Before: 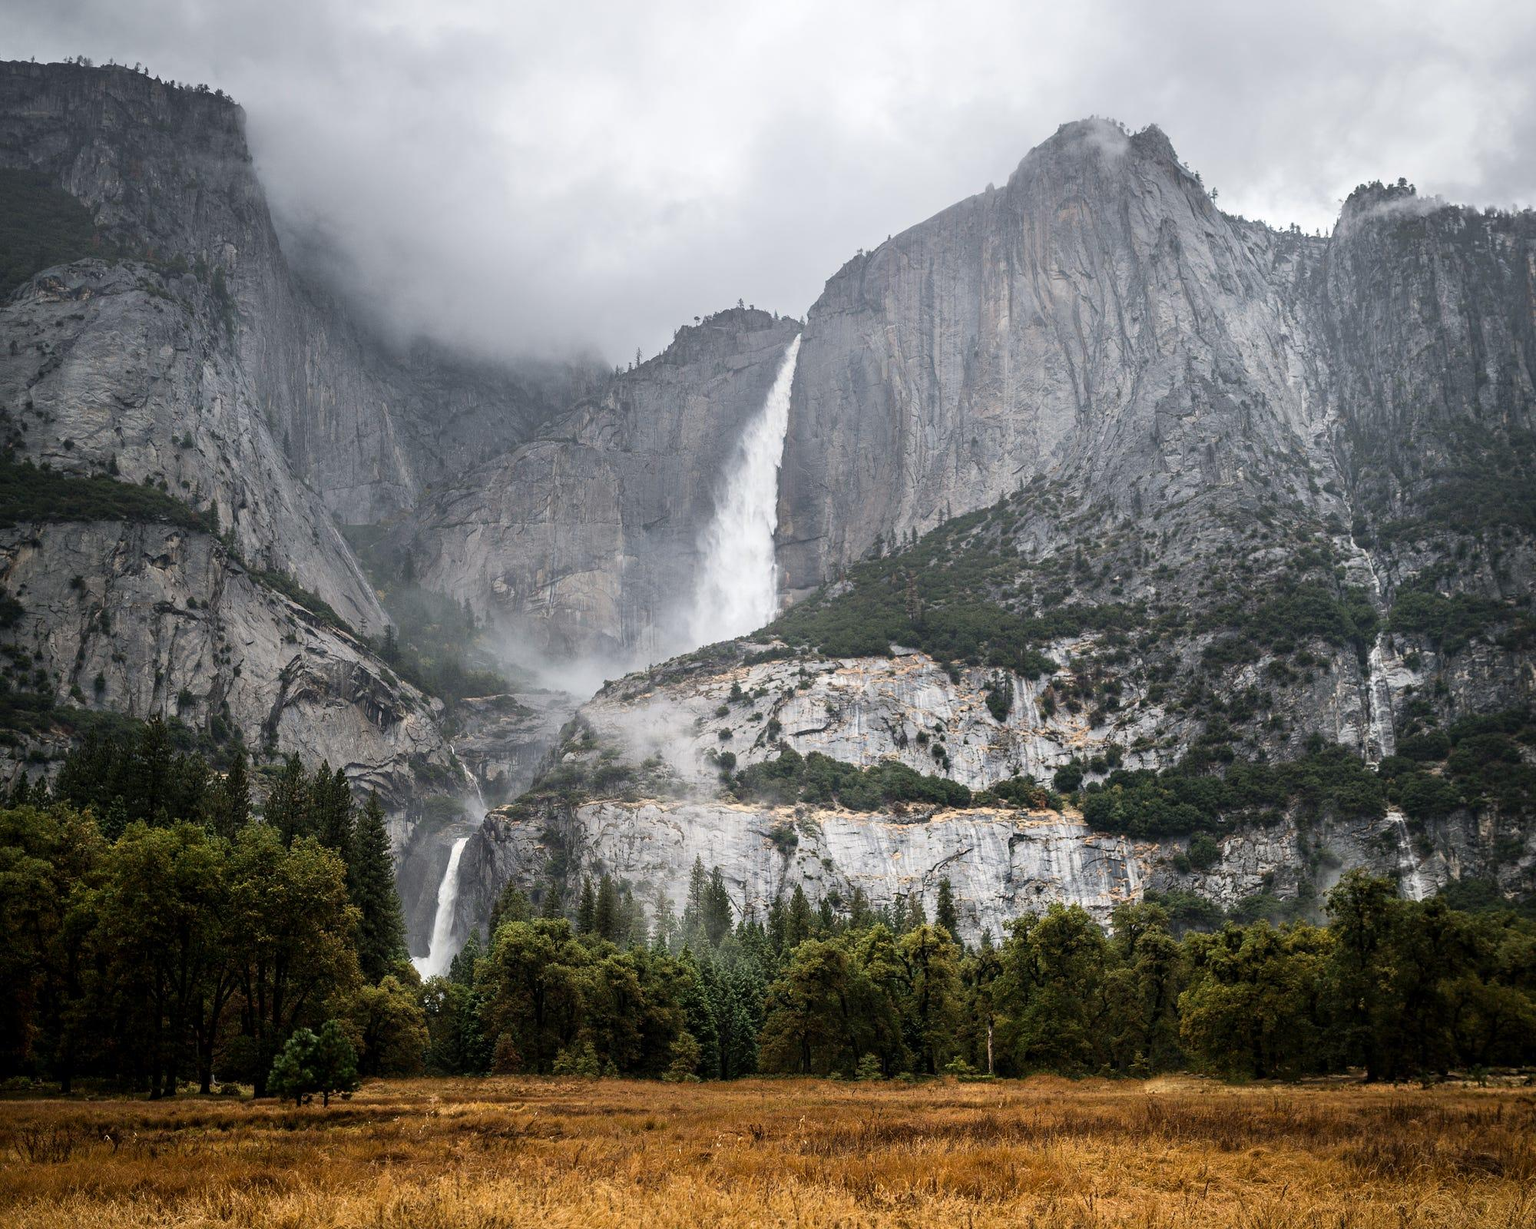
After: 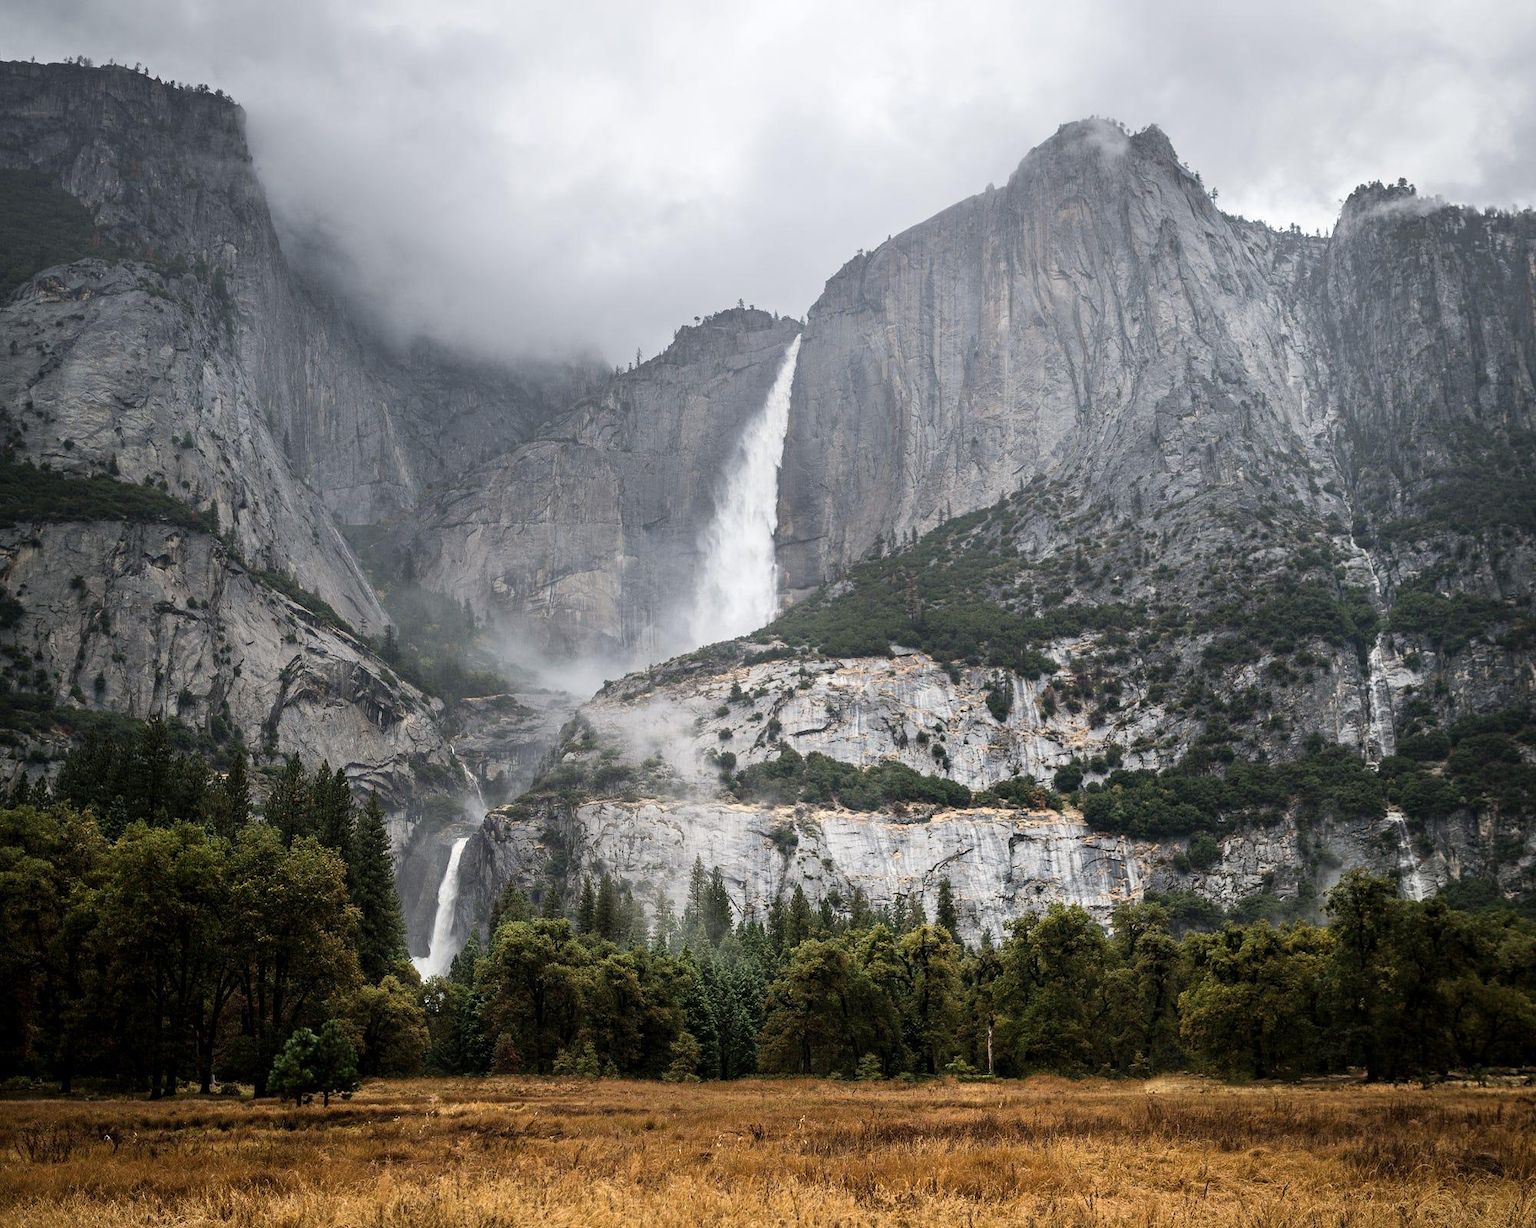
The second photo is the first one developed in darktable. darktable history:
color zones: curves: ch0 [(0, 0.5) (0.143, 0.52) (0.286, 0.5) (0.429, 0.5) (0.571, 0.5) (0.714, 0.5) (0.857, 0.5) (1, 0.5)]; ch1 [(0, 0.489) (0.155, 0.45) (0.286, 0.466) (0.429, 0.5) (0.571, 0.5) (0.714, 0.5) (0.857, 0.5) (1, 0.489)]
